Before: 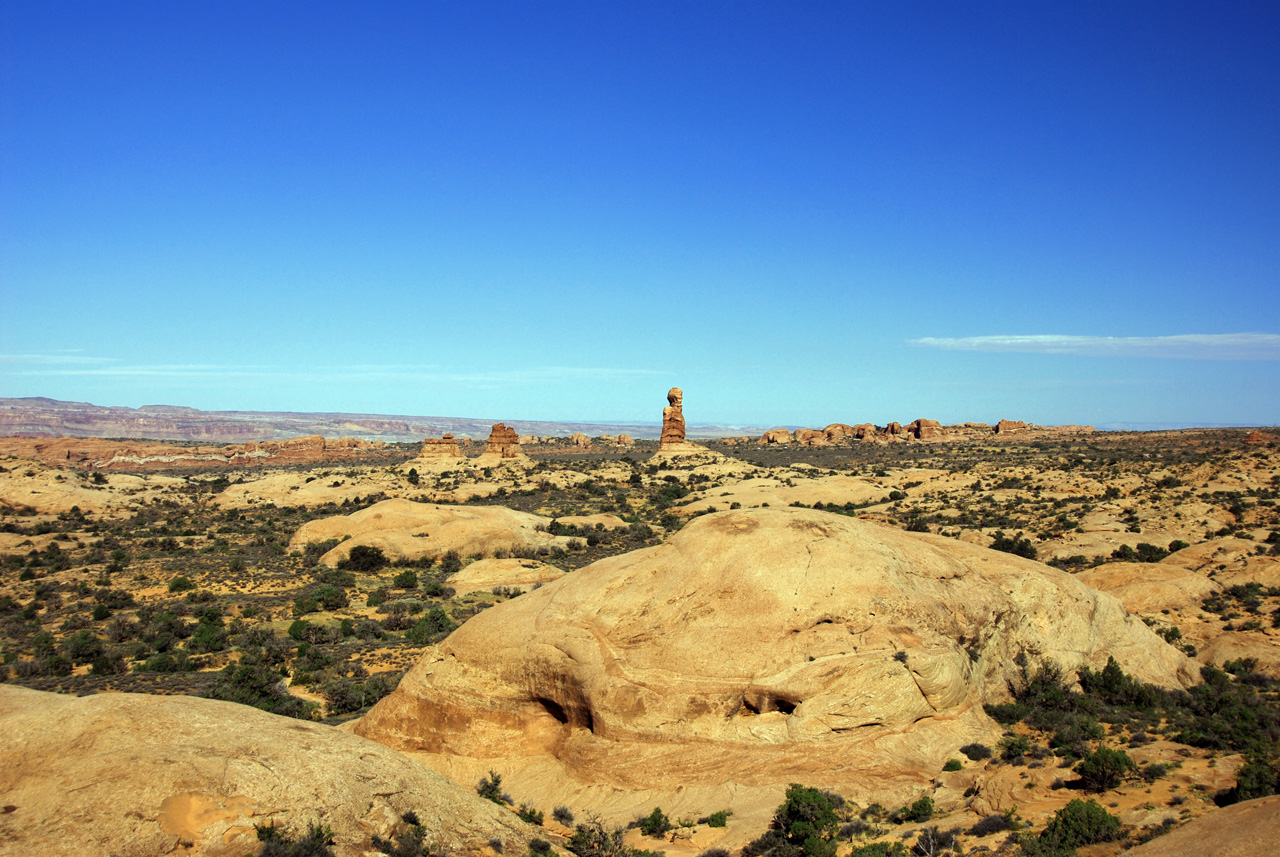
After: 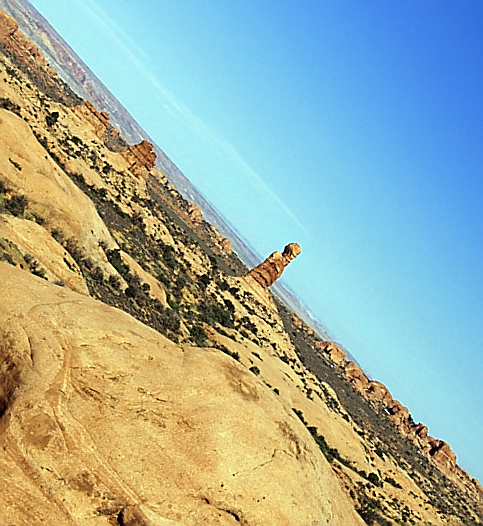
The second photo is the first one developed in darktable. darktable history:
sharpen: radius 1.42, amount 1.245, threshold 0.835
crop and rotate: angle -46°, top 16.034%, right 0.81%, bottom 11.645%
